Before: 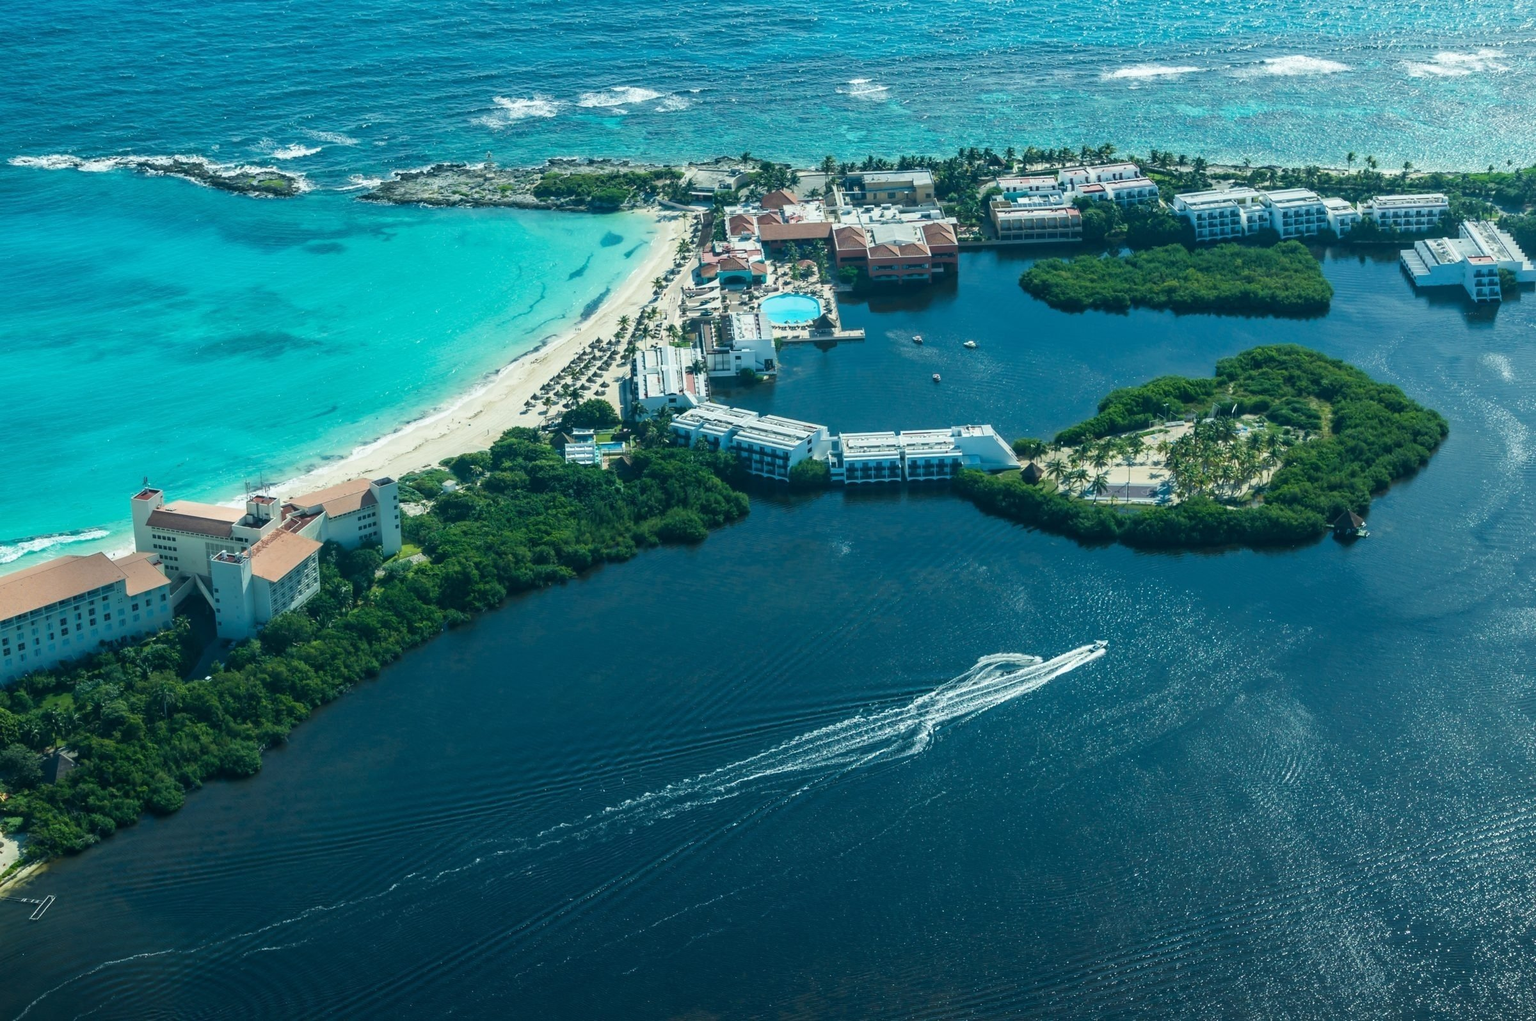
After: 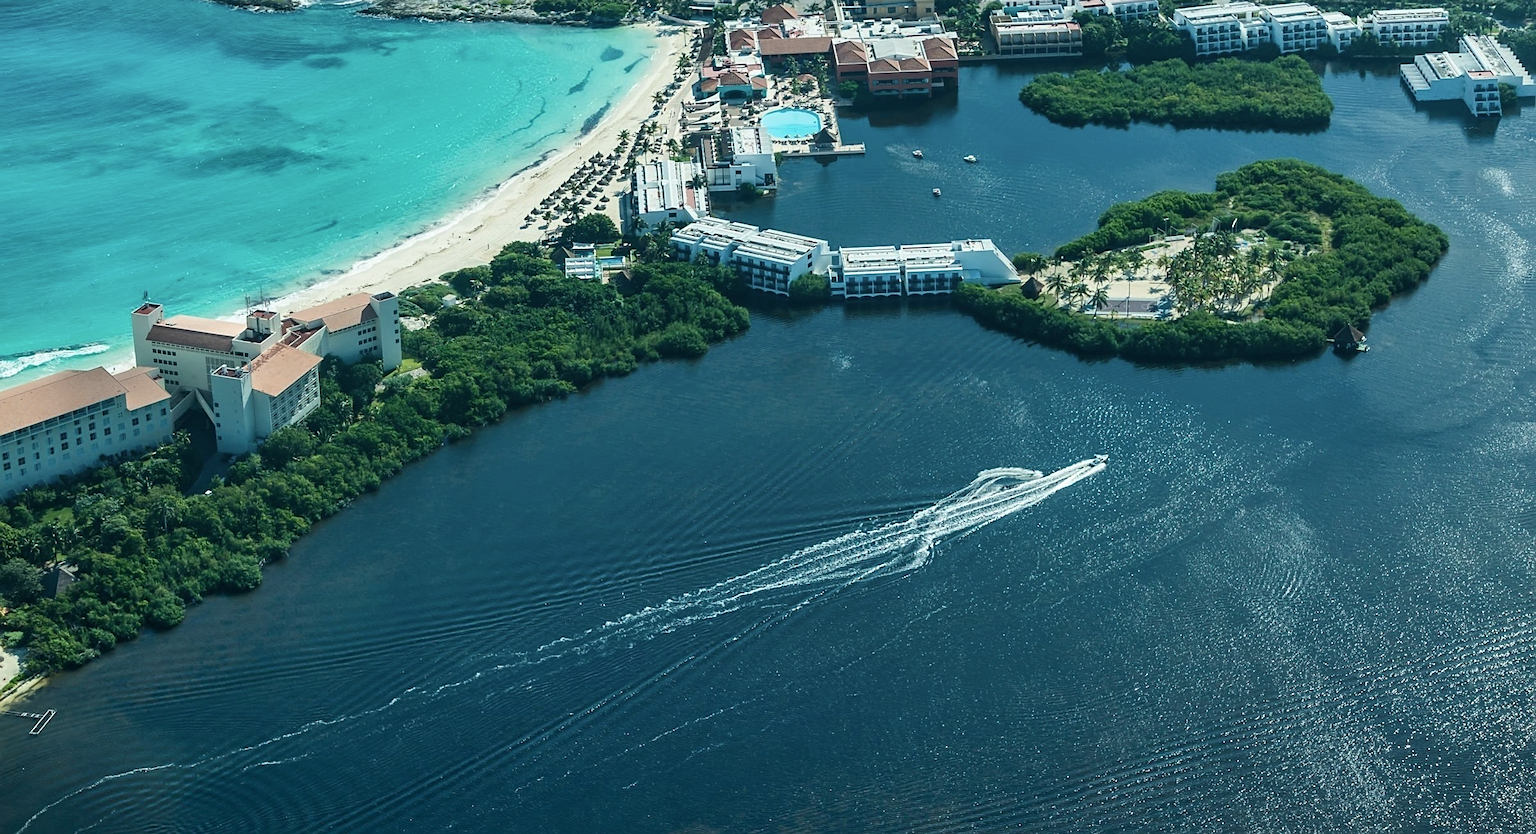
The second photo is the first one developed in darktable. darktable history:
crop and rotate: top 18.218%
contrast brightness saturation: contrast 0.105, saturation -0.154
sharpen: on, module defaults
shadows and highlights: radius 132.84, soften with gaussian
